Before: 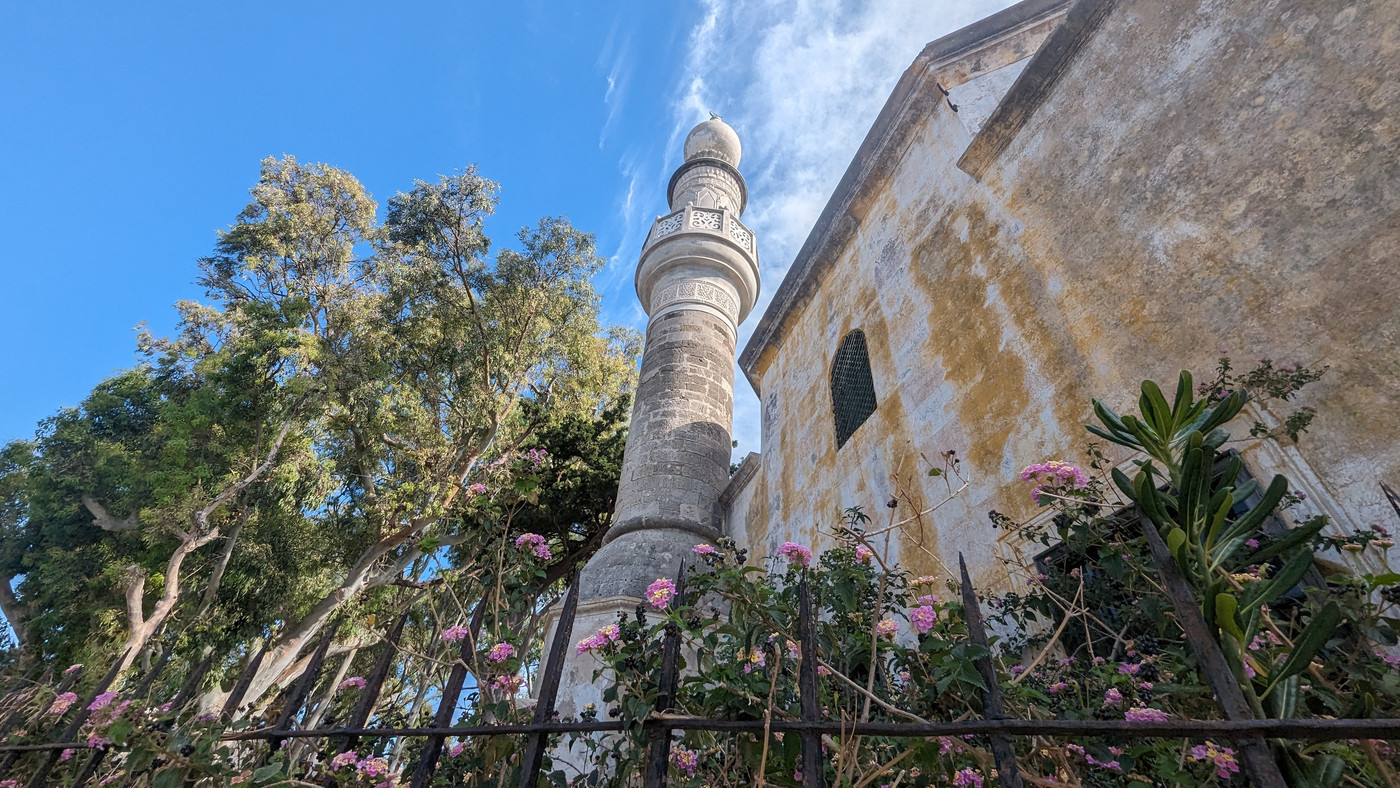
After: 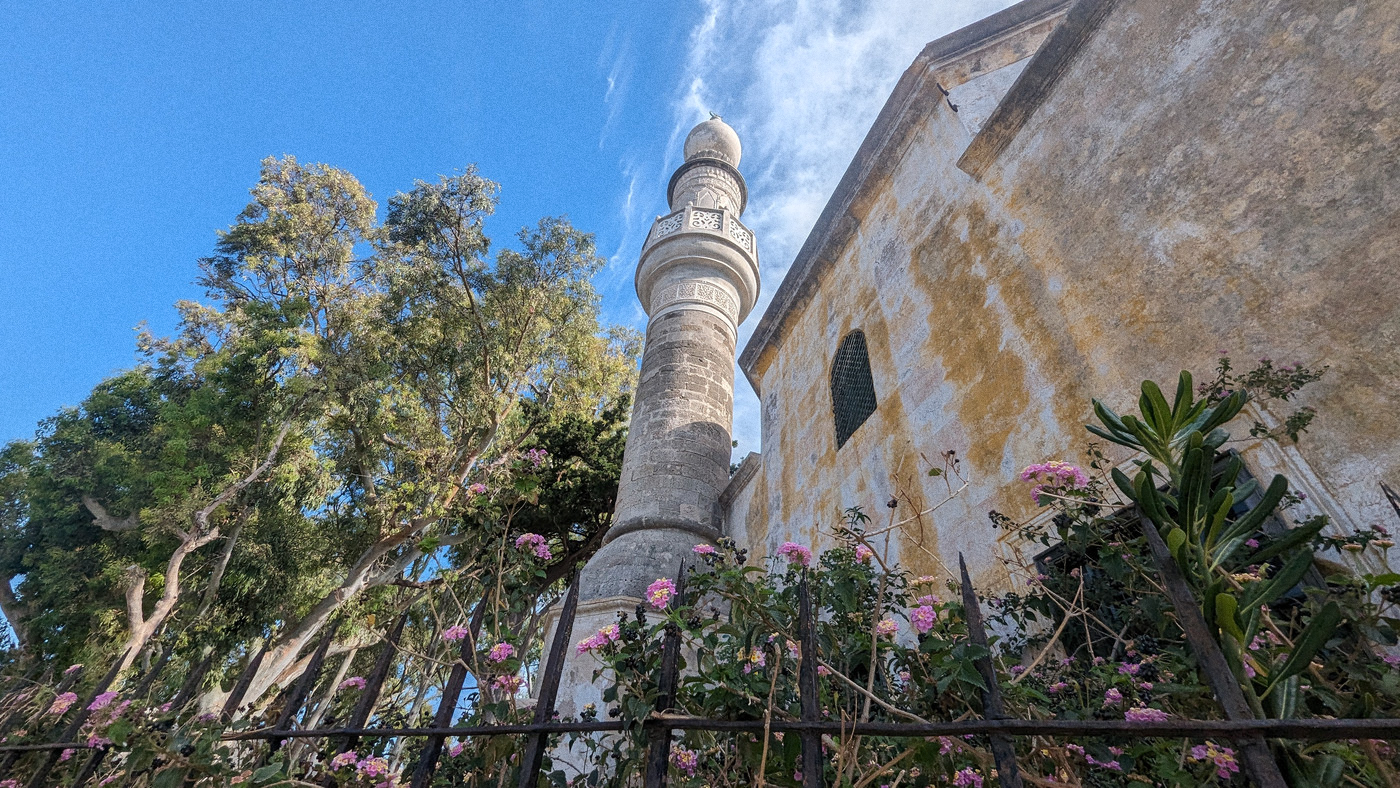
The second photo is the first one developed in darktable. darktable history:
tone equalizer: -8 EV -1.84 EV, -7 EV -1.16 EV, -6 EV -1.62 EV, smoothing diameter 25%, edges refinement/feathering 10, preserve details guided filter
grain: coarseness 3.21 ISO
